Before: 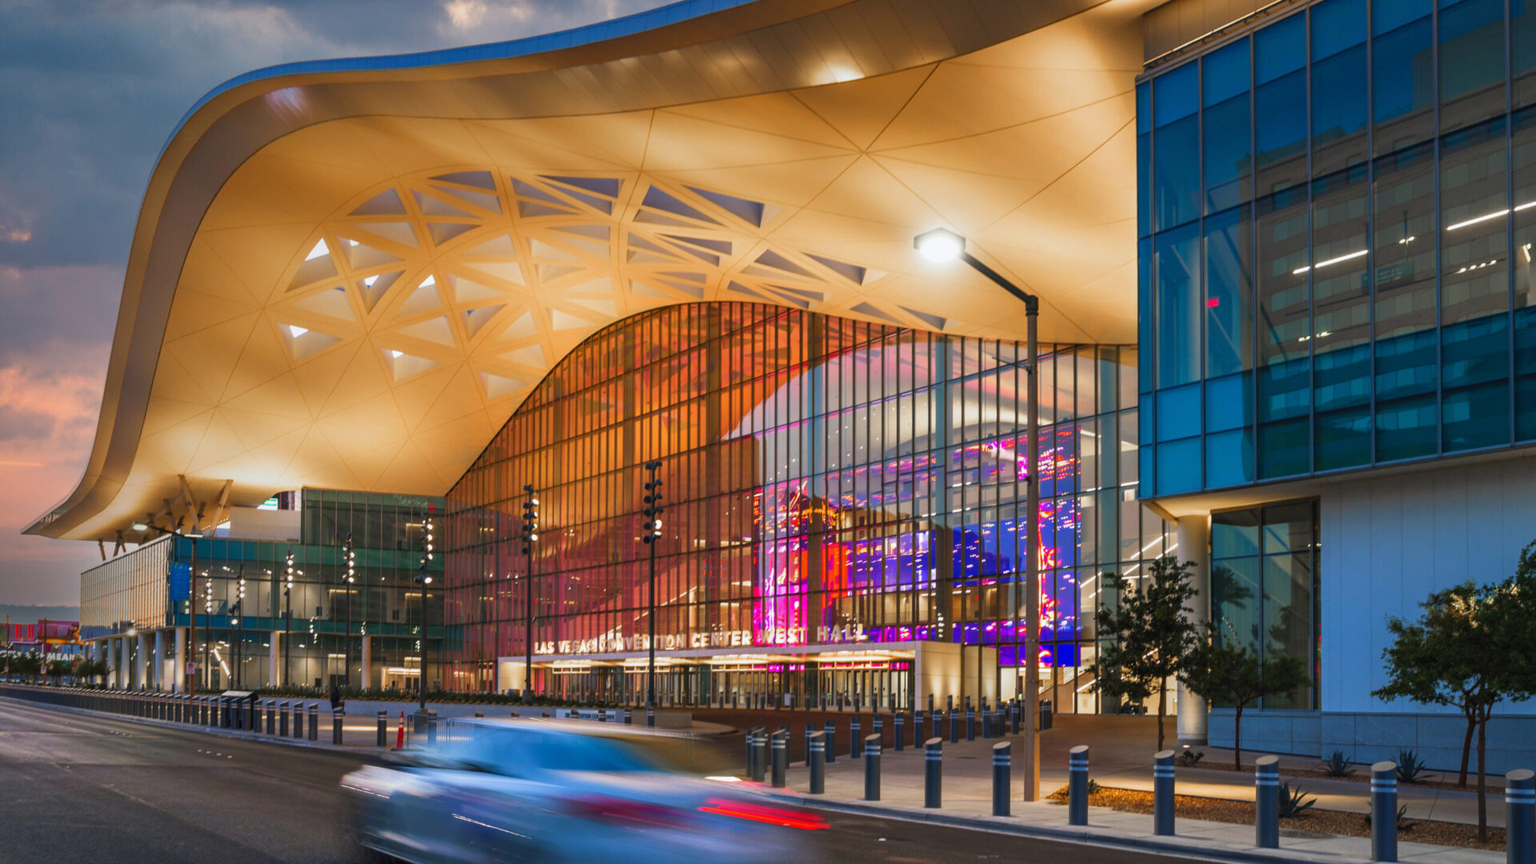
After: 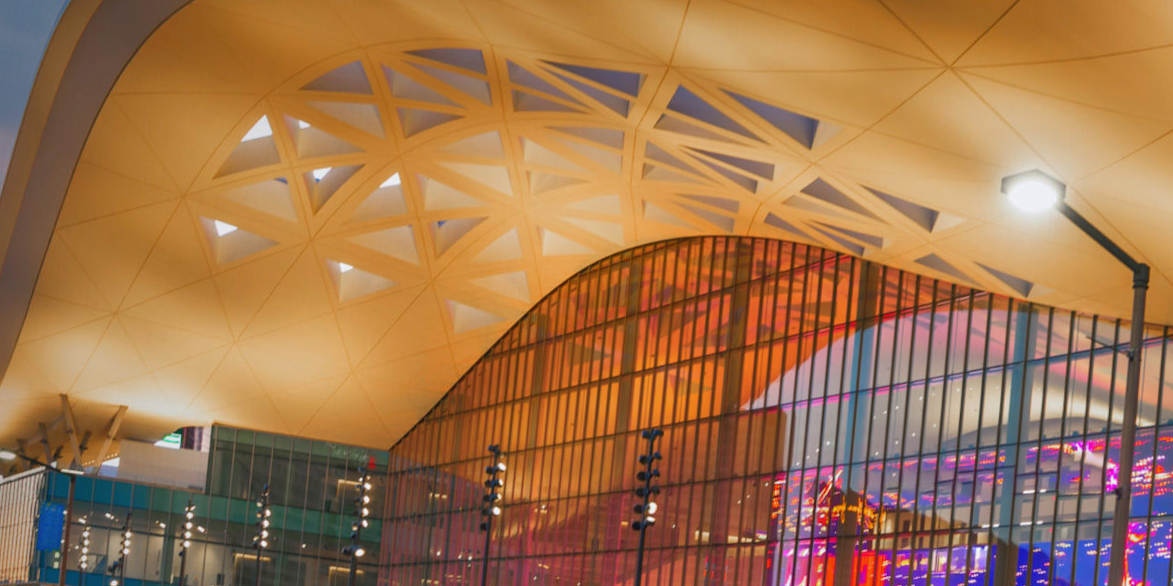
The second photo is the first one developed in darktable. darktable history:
shadows and highlights: on, module defaults
exposure: exposure -0.041 EV, compensate highlight preservation false
crop and rotate: angle -4.99°, left 2.122%, top 6.945%, right 27.566%, bottom 30.519%
